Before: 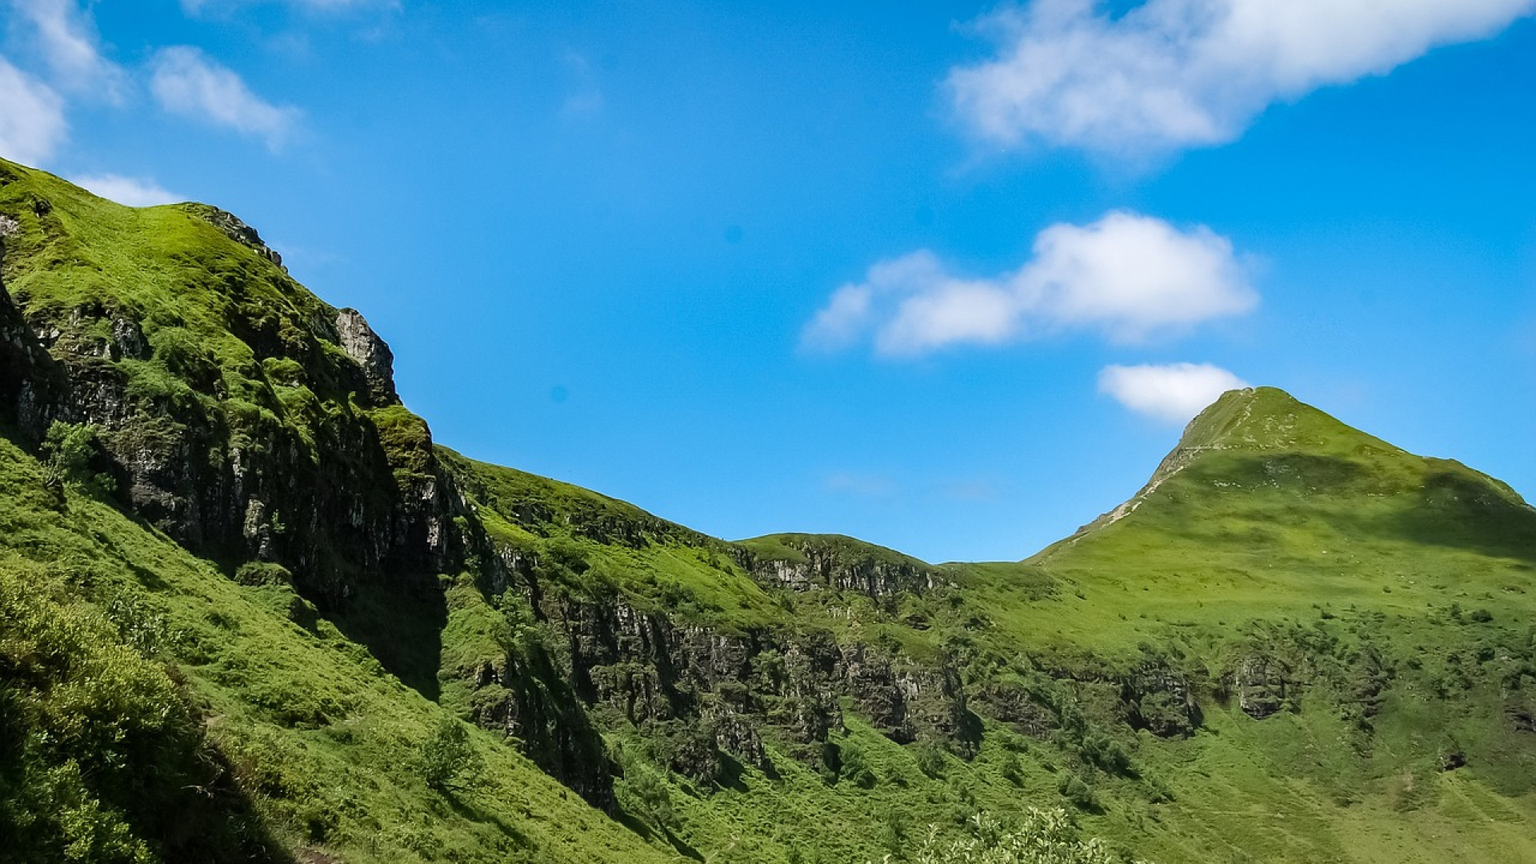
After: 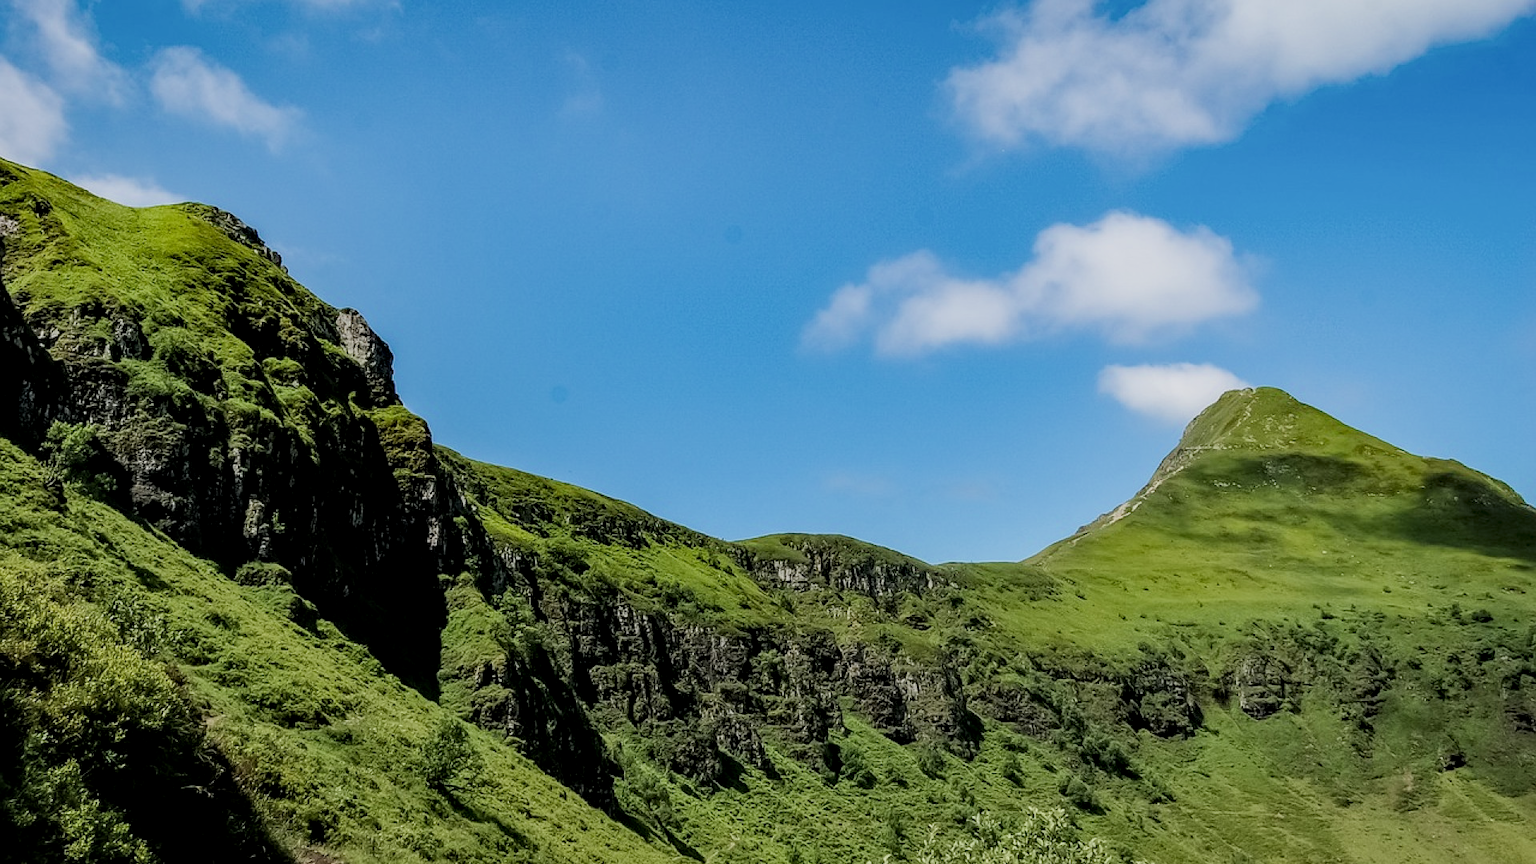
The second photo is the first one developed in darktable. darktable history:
filmic rgb: black relative exposure -7.65 EV, white relative exposure 4.56 EV, hardness 3.61
local contrast: detail 130%
